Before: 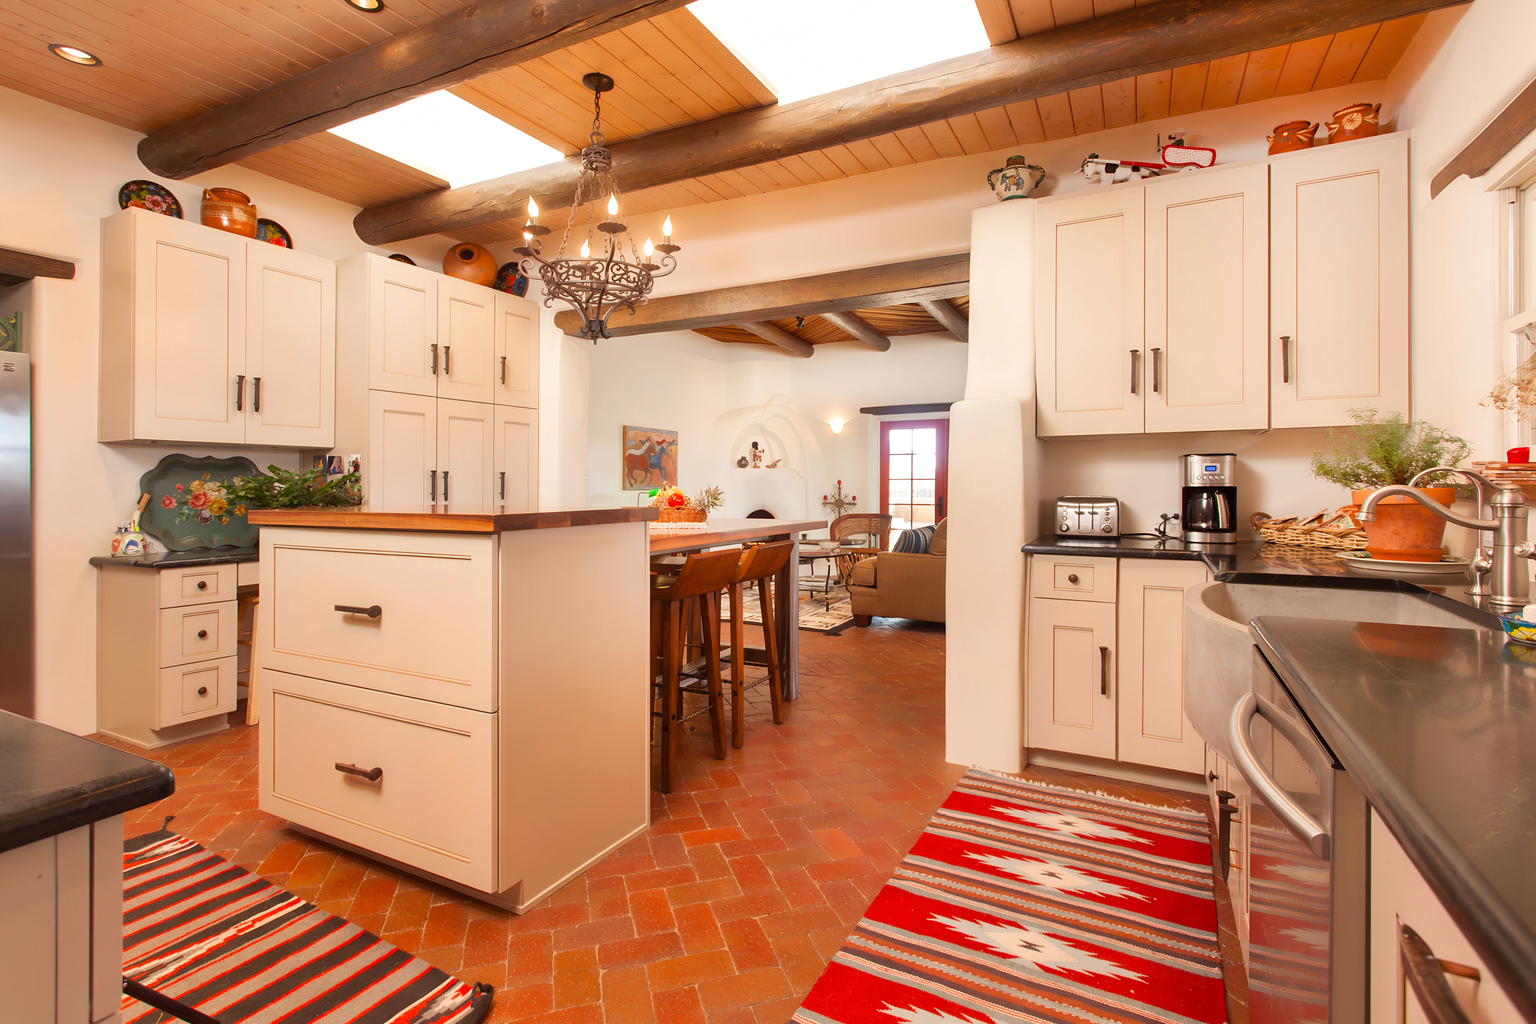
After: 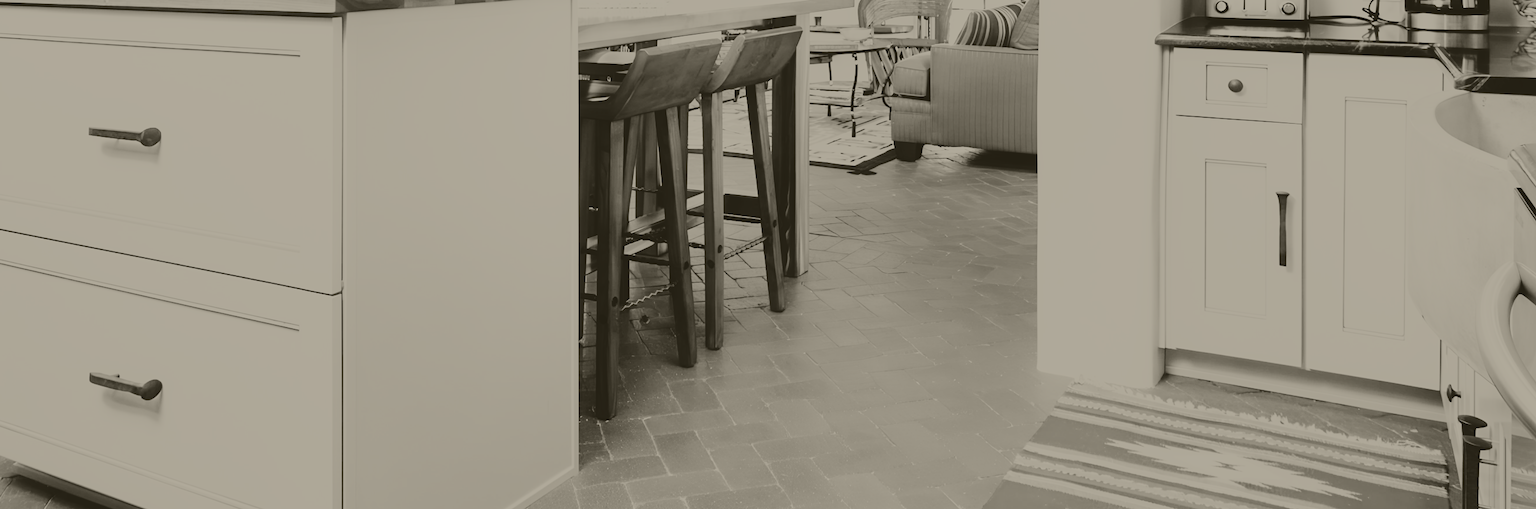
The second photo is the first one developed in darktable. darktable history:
white balance: red 0.924, blue 1.095
base curve: curves: ch0 [(0, 0) (0.028, 0.03) (0.121, 0.232) (0.46, 0.748) (0.859, 0.968) (1, 1)], preserve colors none
shadows and highlights: shadows -30, highlights 30
crop: left 18.091%, top 51.13%, right 17.525%, bottom 16.85%
tone curve: curves: ch0 [(0, 0.014) (0.12, 0.096) (0.386, 0.49) (0.54, 0.684) (0.751, 0.855) (0.89, 0.943) (0.998, 0.989)]; ch1 [(0, 0) (0.133, 0.099) (0.437, 0.41) (0.5, 0.5) (0.517, 0.536) (0.548, 0.575) (0.582, 0.631) (0.627, 0.688) (0.836, 0.868) (1, 1)]; ch2 [(0, 0) (0.374, 0.341) (0.456, 0.443) (0.478, 0.49) (0.501, 0.5) (0.528, 0.538) (0.55, 0.6) (0.572, 0.63) (0.702, 0.765) (1, 1)], color space Lab, independent channels, preserve colors none
contrast brightness saturation: contrast 0.16, saturation 0.32
colorize: hue 41.44°, saturation 22%, source mix 60%, lightness 10.61%
